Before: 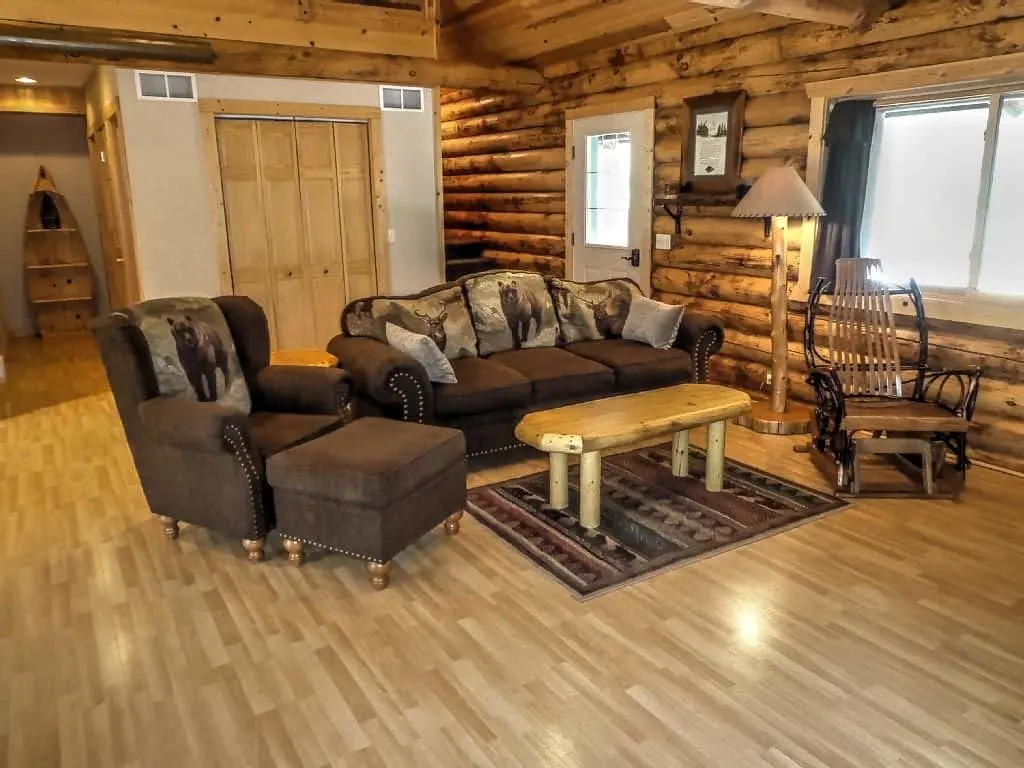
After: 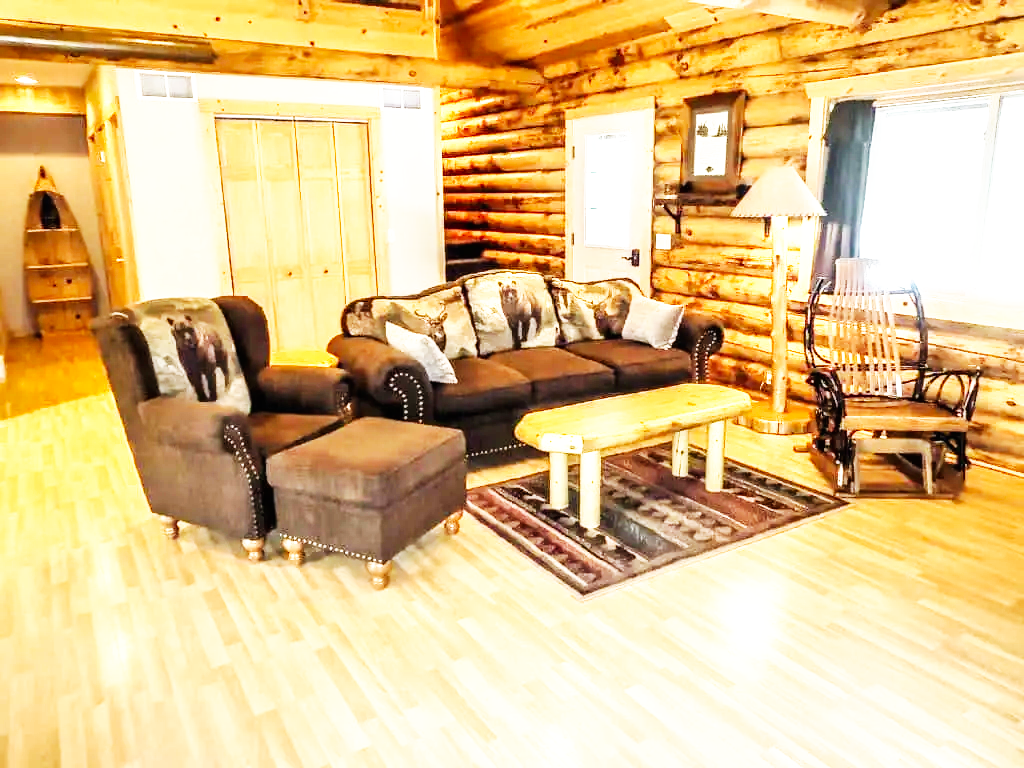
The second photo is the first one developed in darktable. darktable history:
base curve: curves: ch0 [(0, 0) (0.007, 0.004) (0.027, 0.03) (0.046, 0.07) (0.207, 0.54) (0.442, 0.872) (0.673, 0.972) (1, 1)], preserve colors none
tone equalizer: on, module defaults
exposure: black level correction 0, exposure 1 EV, compensate highlight preservation false
